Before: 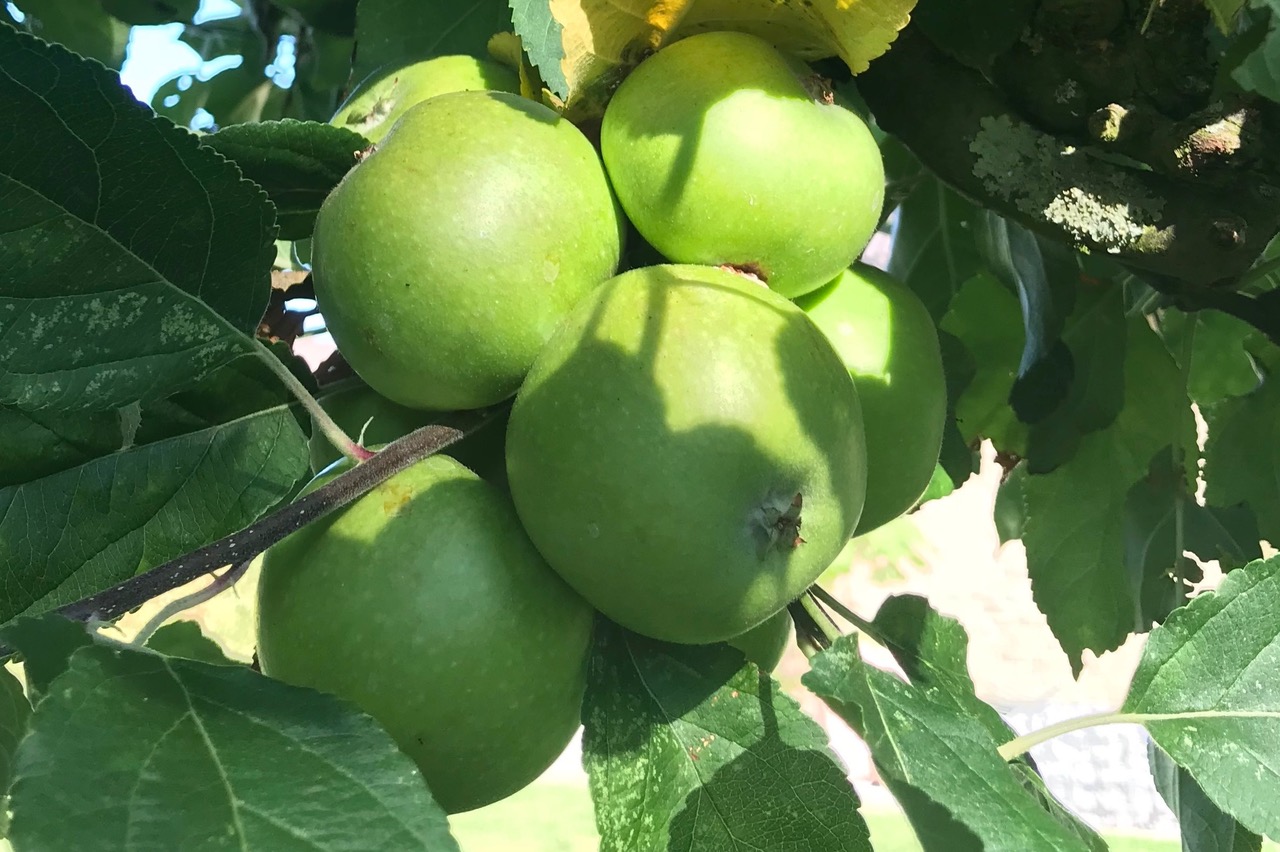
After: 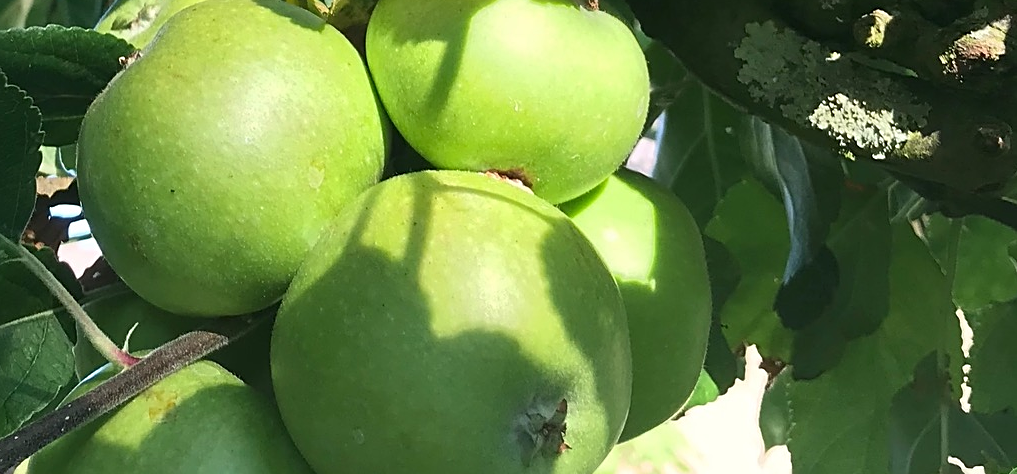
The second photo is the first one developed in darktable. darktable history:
sharpen: on, module defaults
crop: left 18.38%, top 11.092%, right 2.134%, bottom 33.217%
